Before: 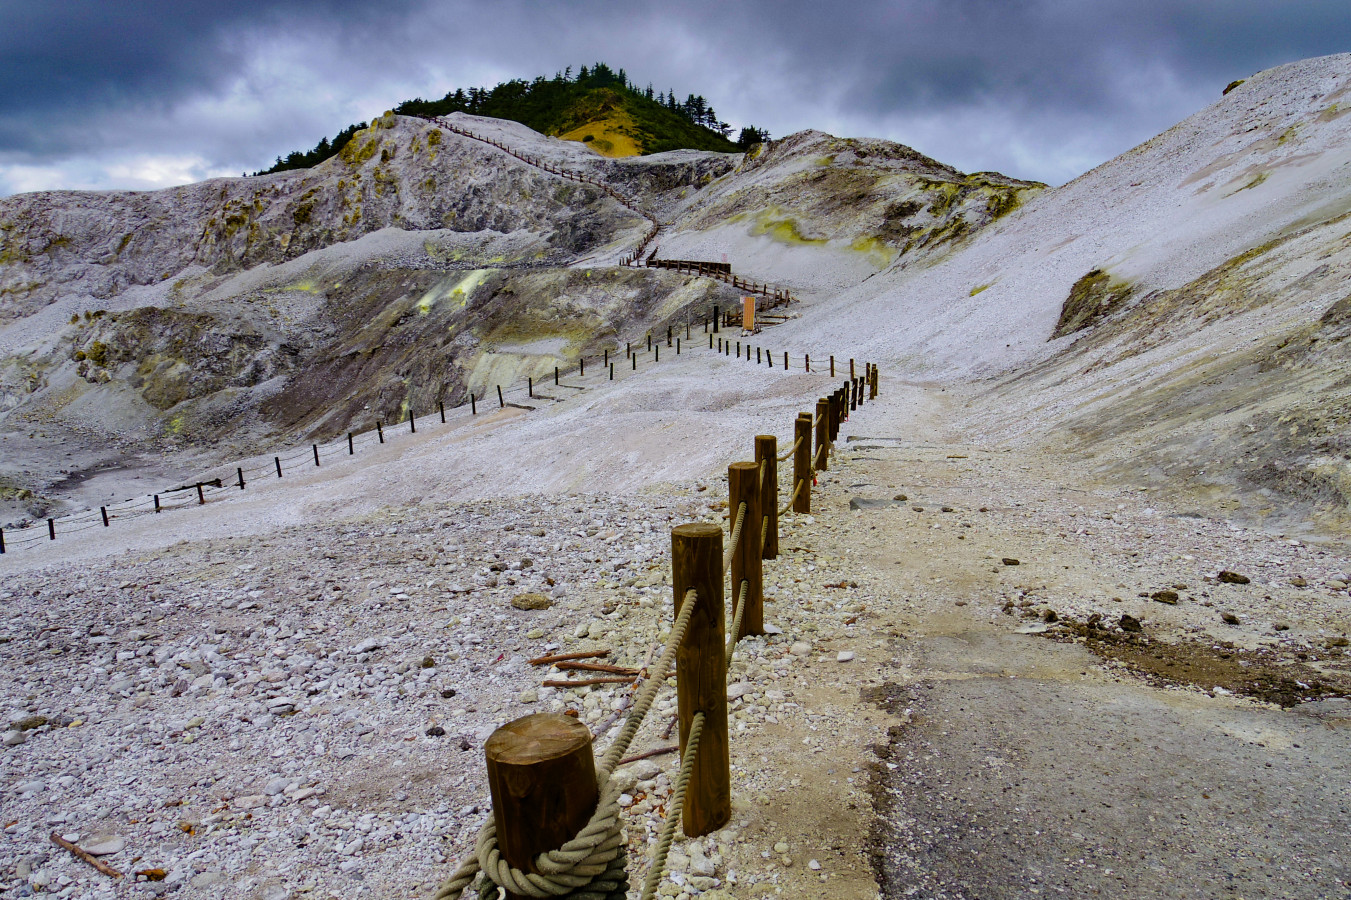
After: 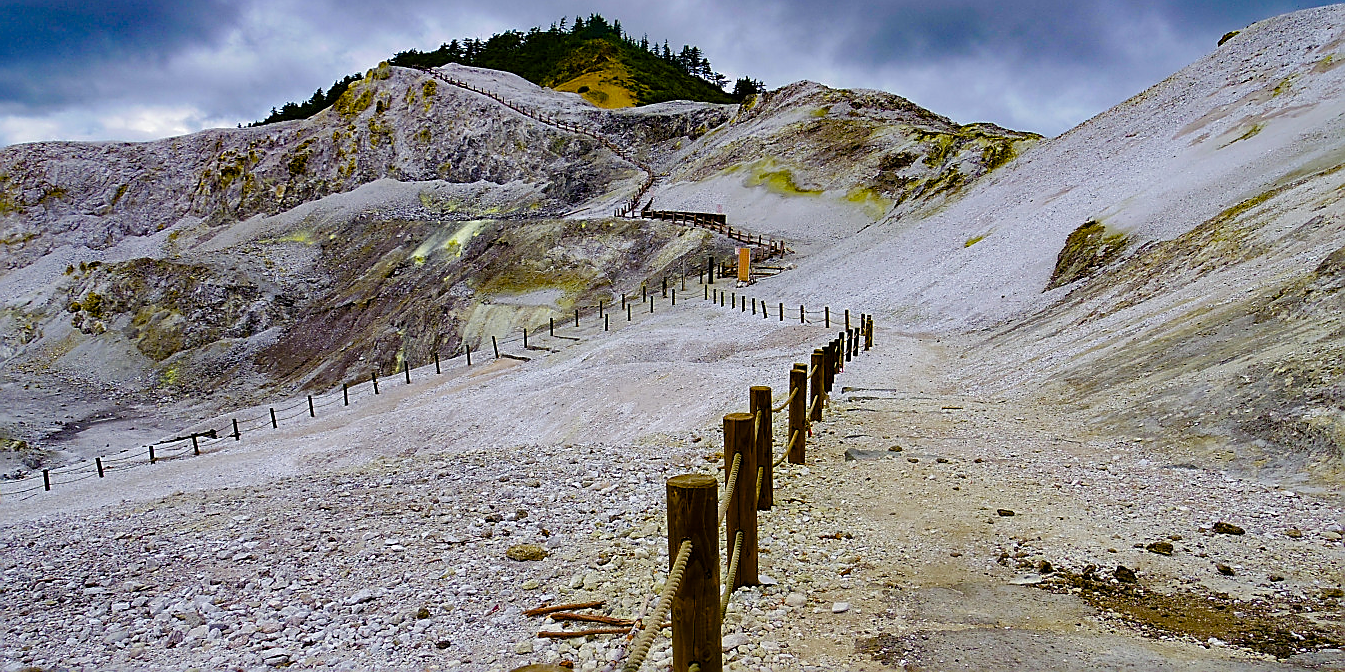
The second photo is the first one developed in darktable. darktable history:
color balance rgb: perceptual saturation grading › global saturation 20%, perceptual saturation grading › highlights -25%, perceptual saturation grading › shadows 50%
sharpen: radius 1.4, amount 1.25, threshold 0.7
crop: left 0.387%, top 5.469%, bottom 19.809%
